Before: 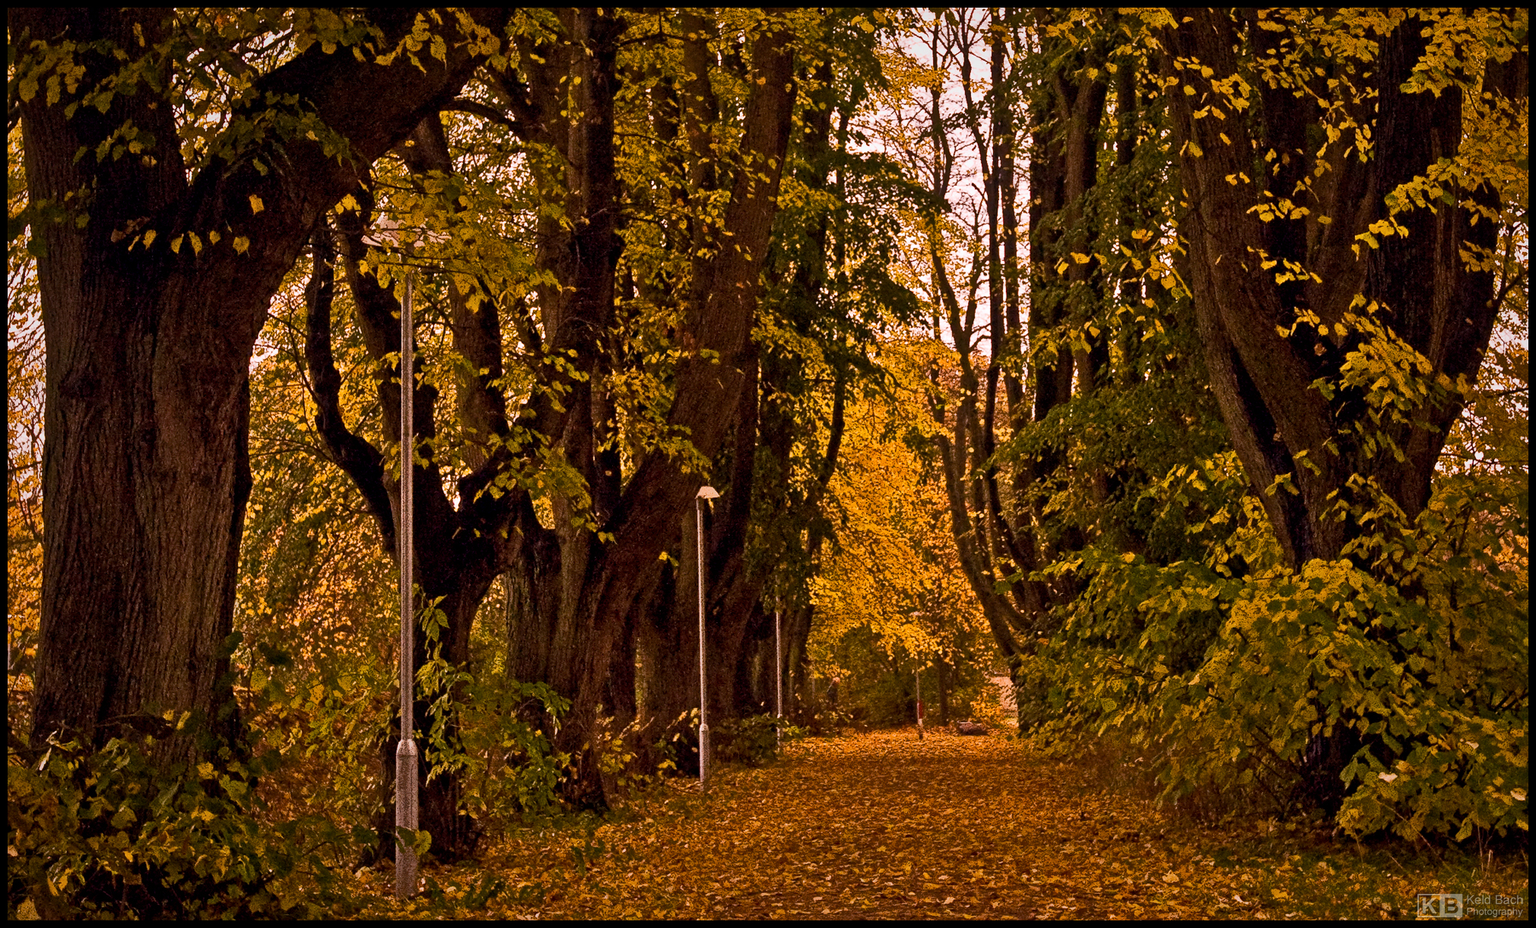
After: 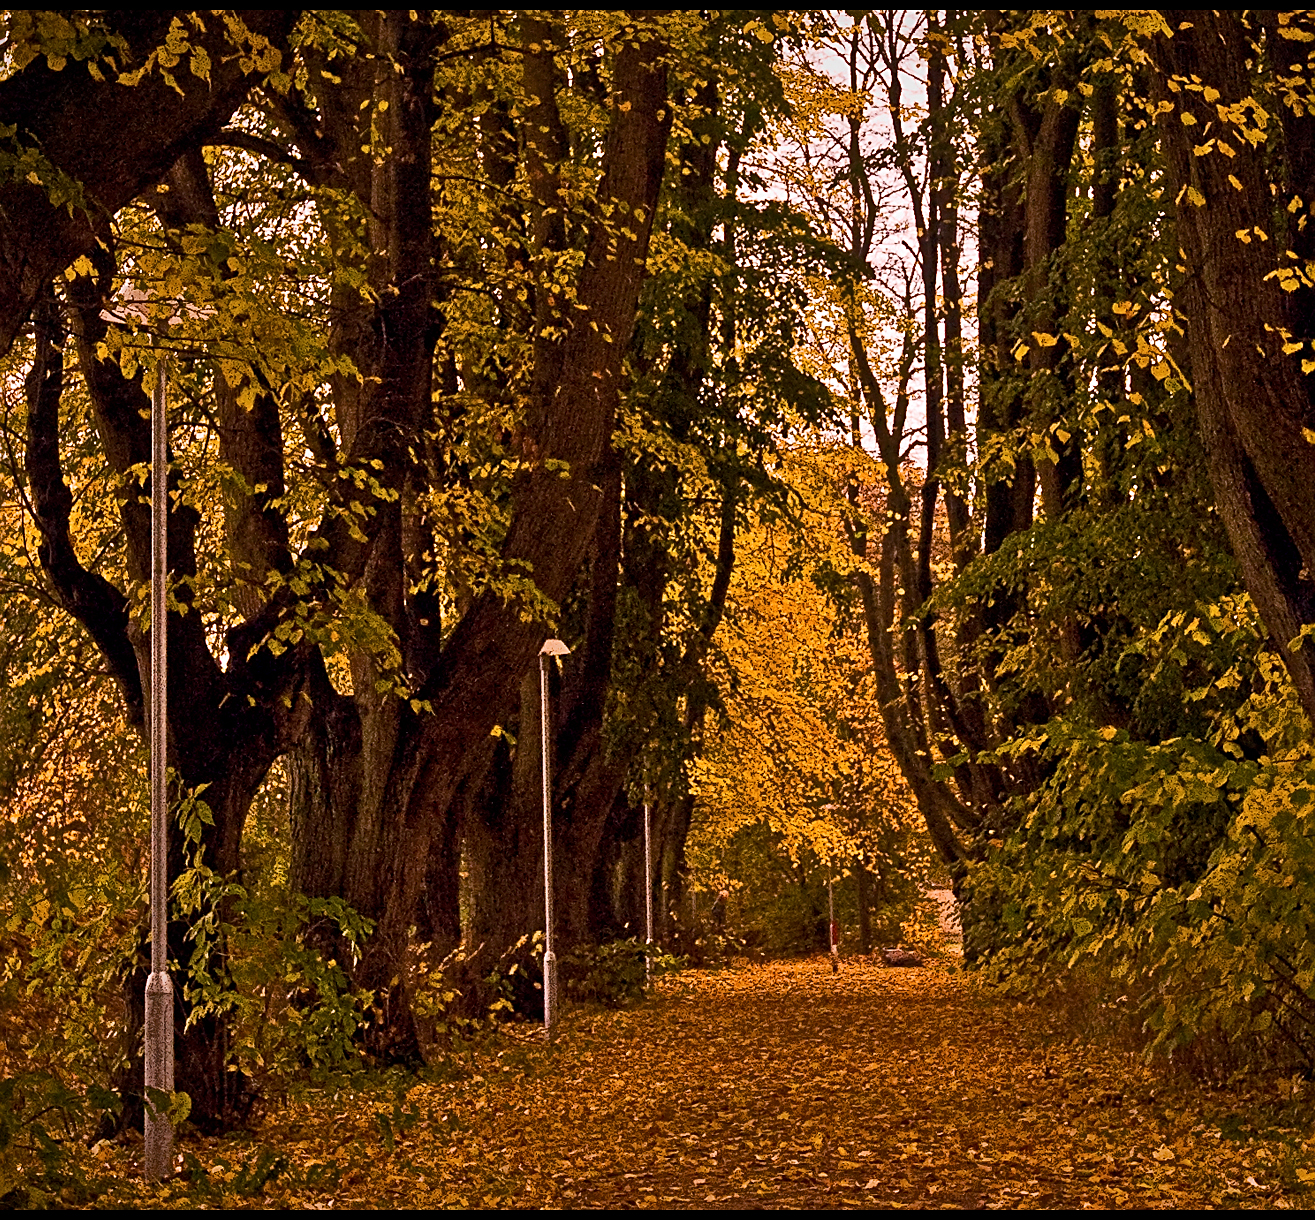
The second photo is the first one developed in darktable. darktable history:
sharpen: amount 0.5
crop and rotate: left 18.636%, right 16.233%
